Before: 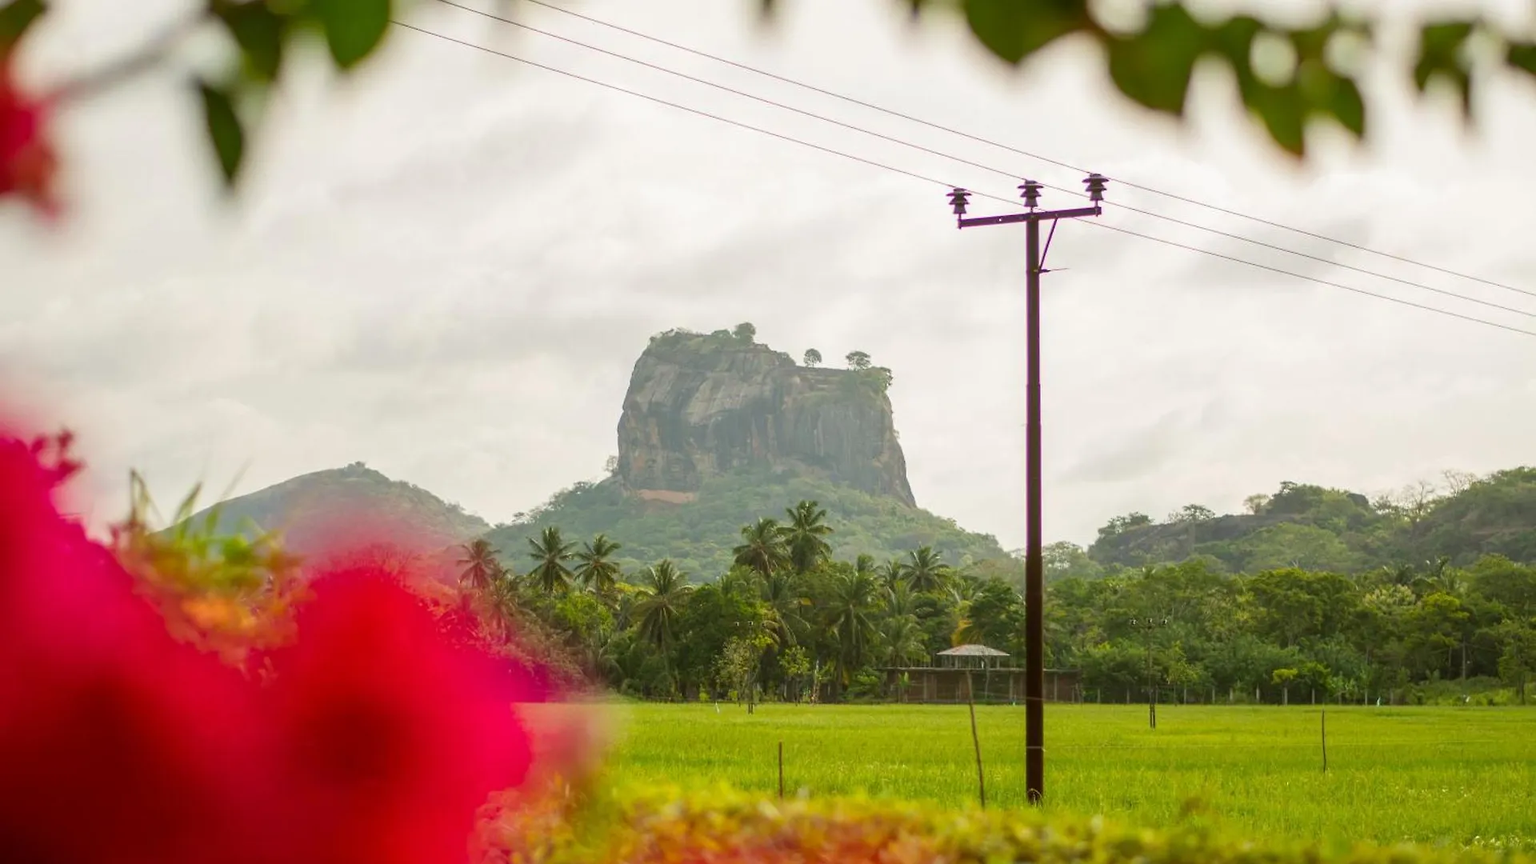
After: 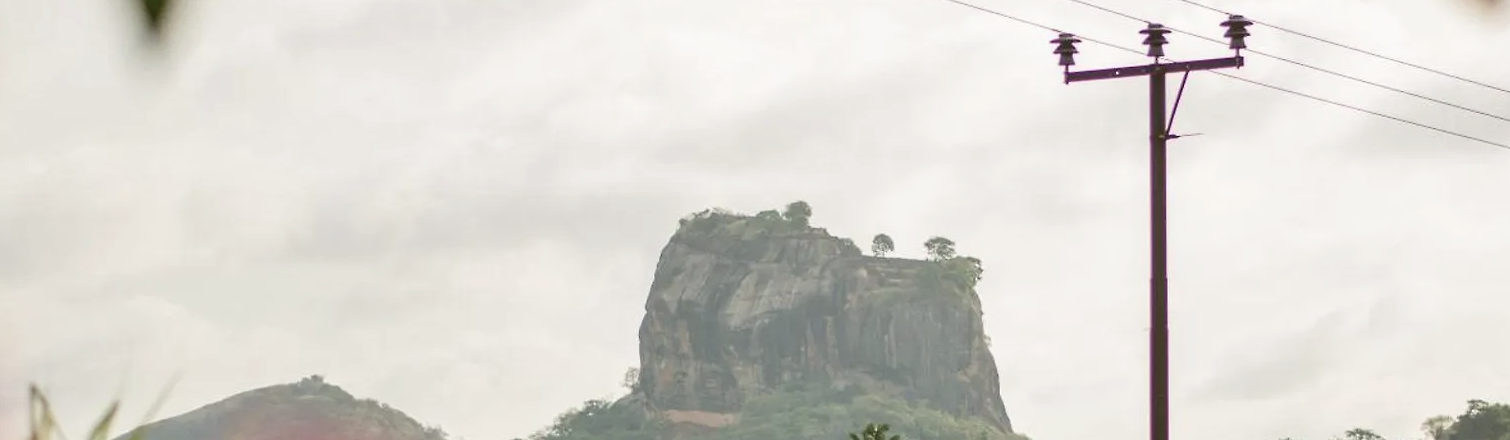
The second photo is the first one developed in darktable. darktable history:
contrast brightness saturation: contrast 0.098, saturation -0.292
crop: left 6.943%, top 18.787%, right 14.405%, bottom 40.429%
